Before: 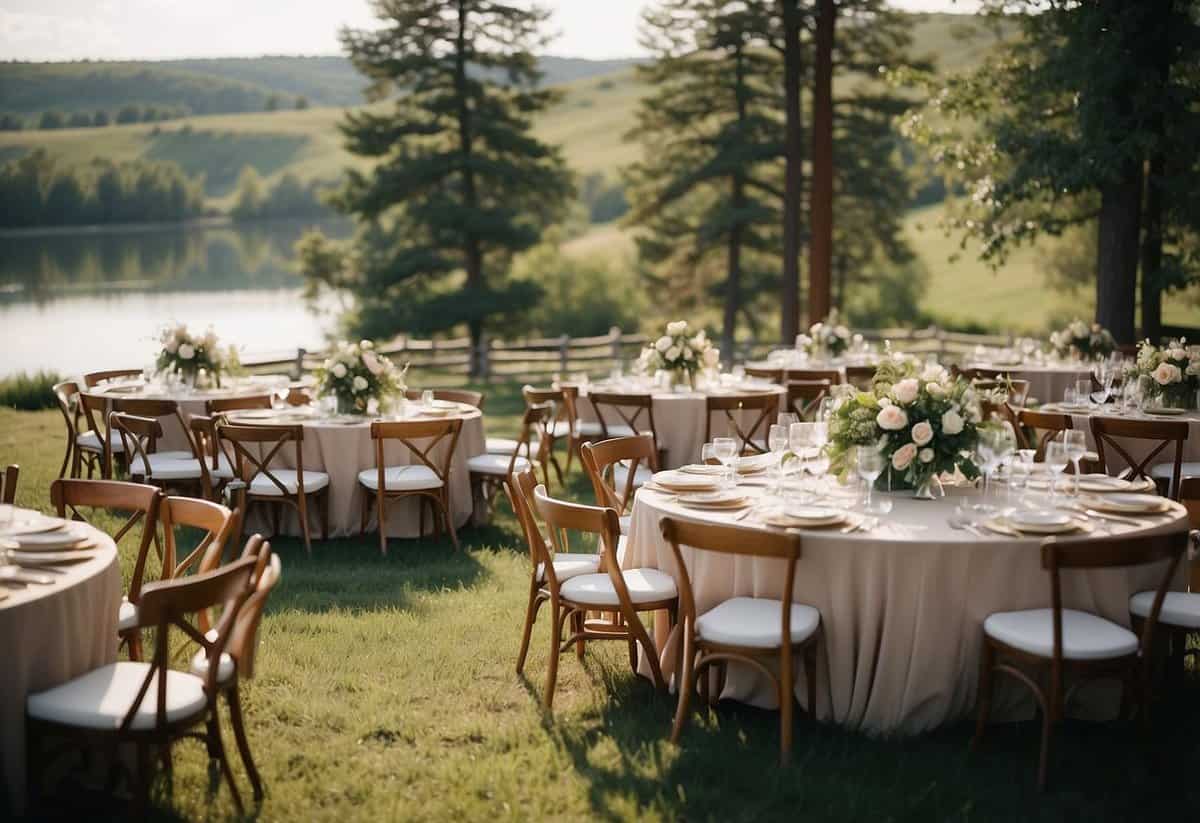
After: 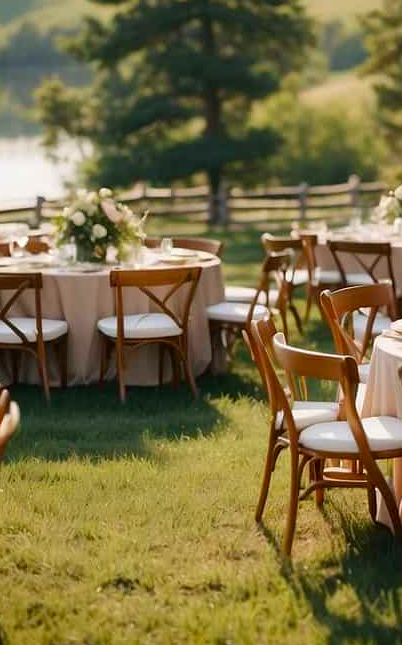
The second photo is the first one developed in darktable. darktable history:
crop and rotate: left 21.77%, top 18.528%, right 44.676%, bottom 2.997%
contrast brightness saturation: brightness -0.02, saturation 0.35
